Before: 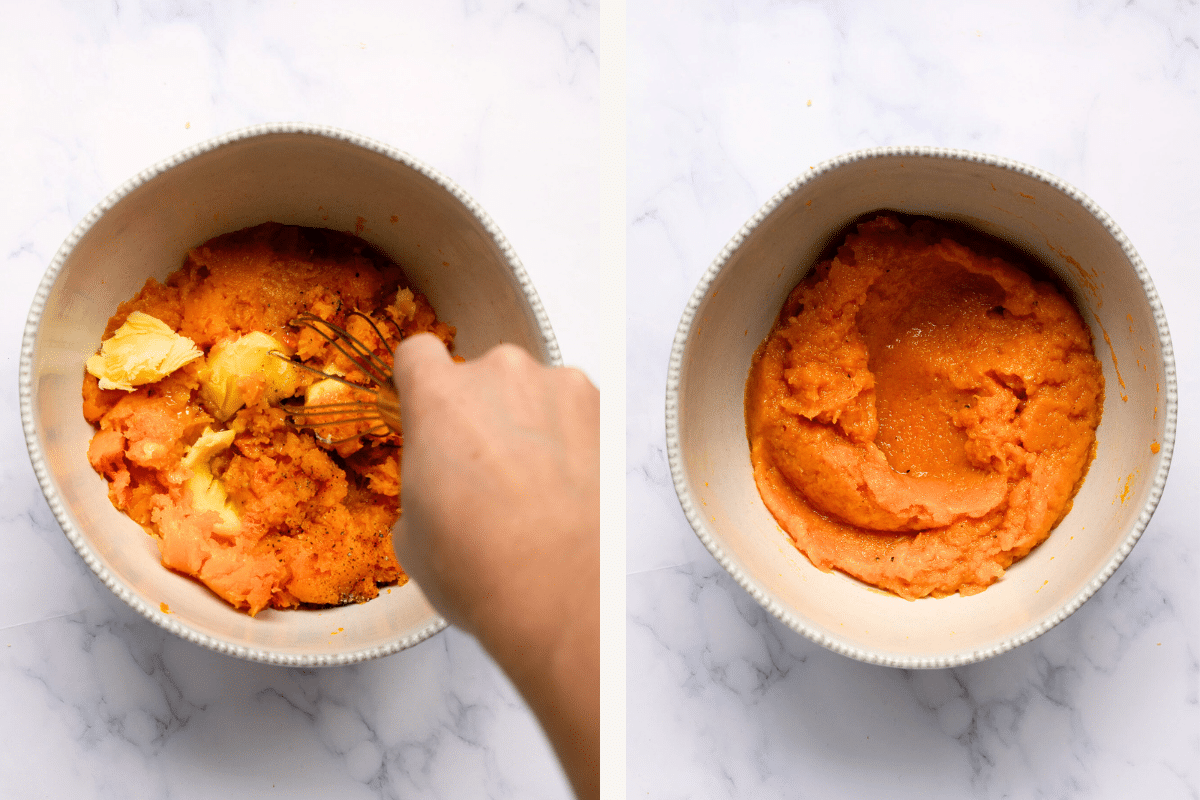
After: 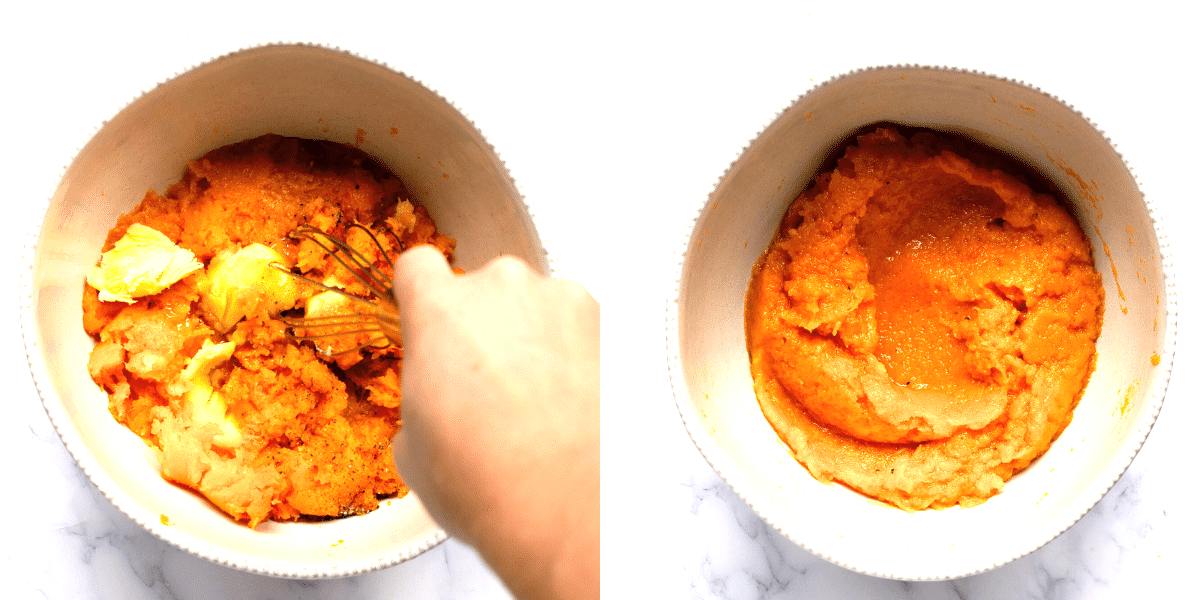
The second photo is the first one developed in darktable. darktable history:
exposure: black level correction 0, exposure 1 EV, compensate highlight preservation false
crop: top 11.038%, bottom 13.962%
